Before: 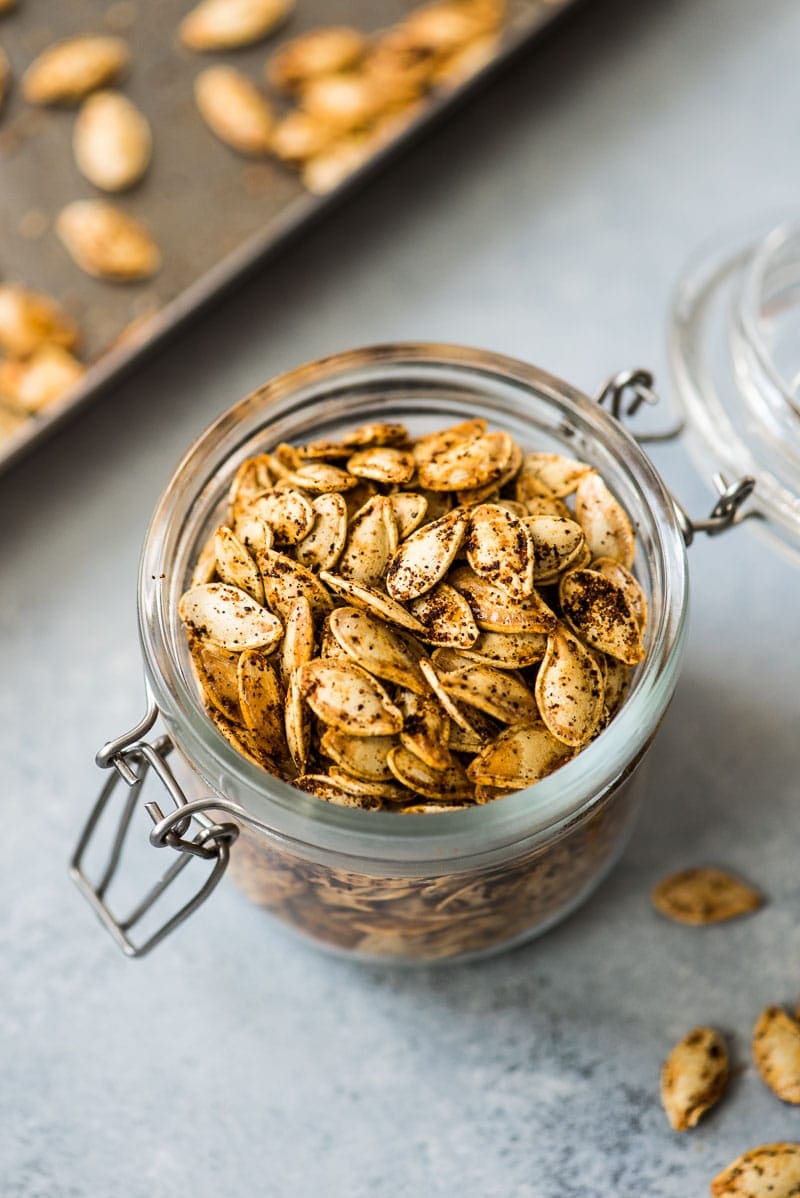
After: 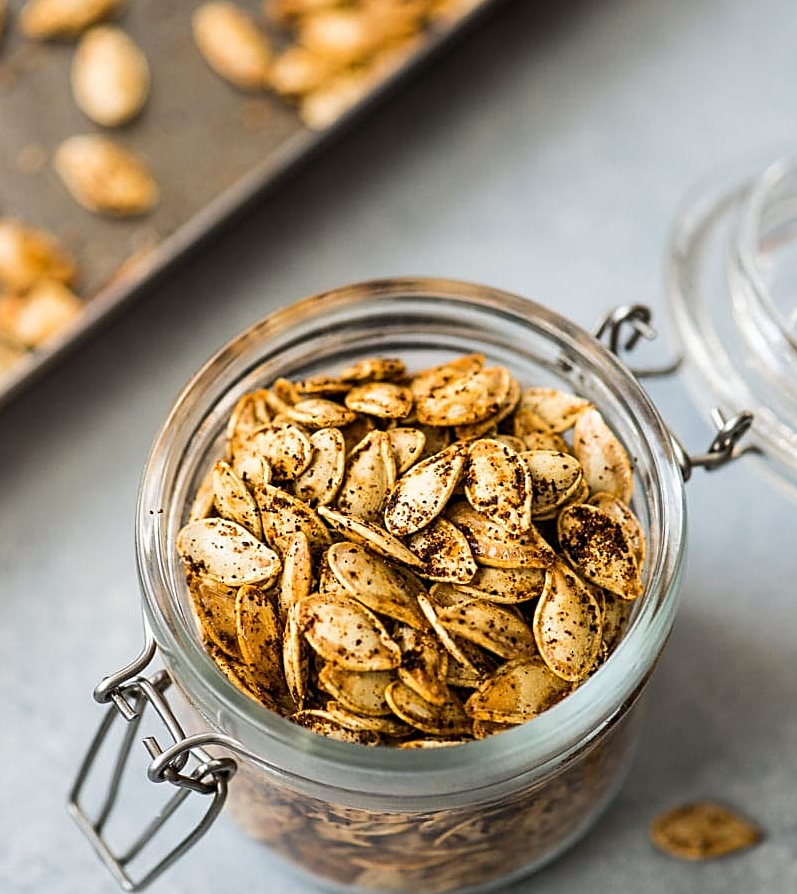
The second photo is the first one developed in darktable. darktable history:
sharpen: on, module defaults
crop: left 0.265%, top 5.475%, bottom 19.844%
